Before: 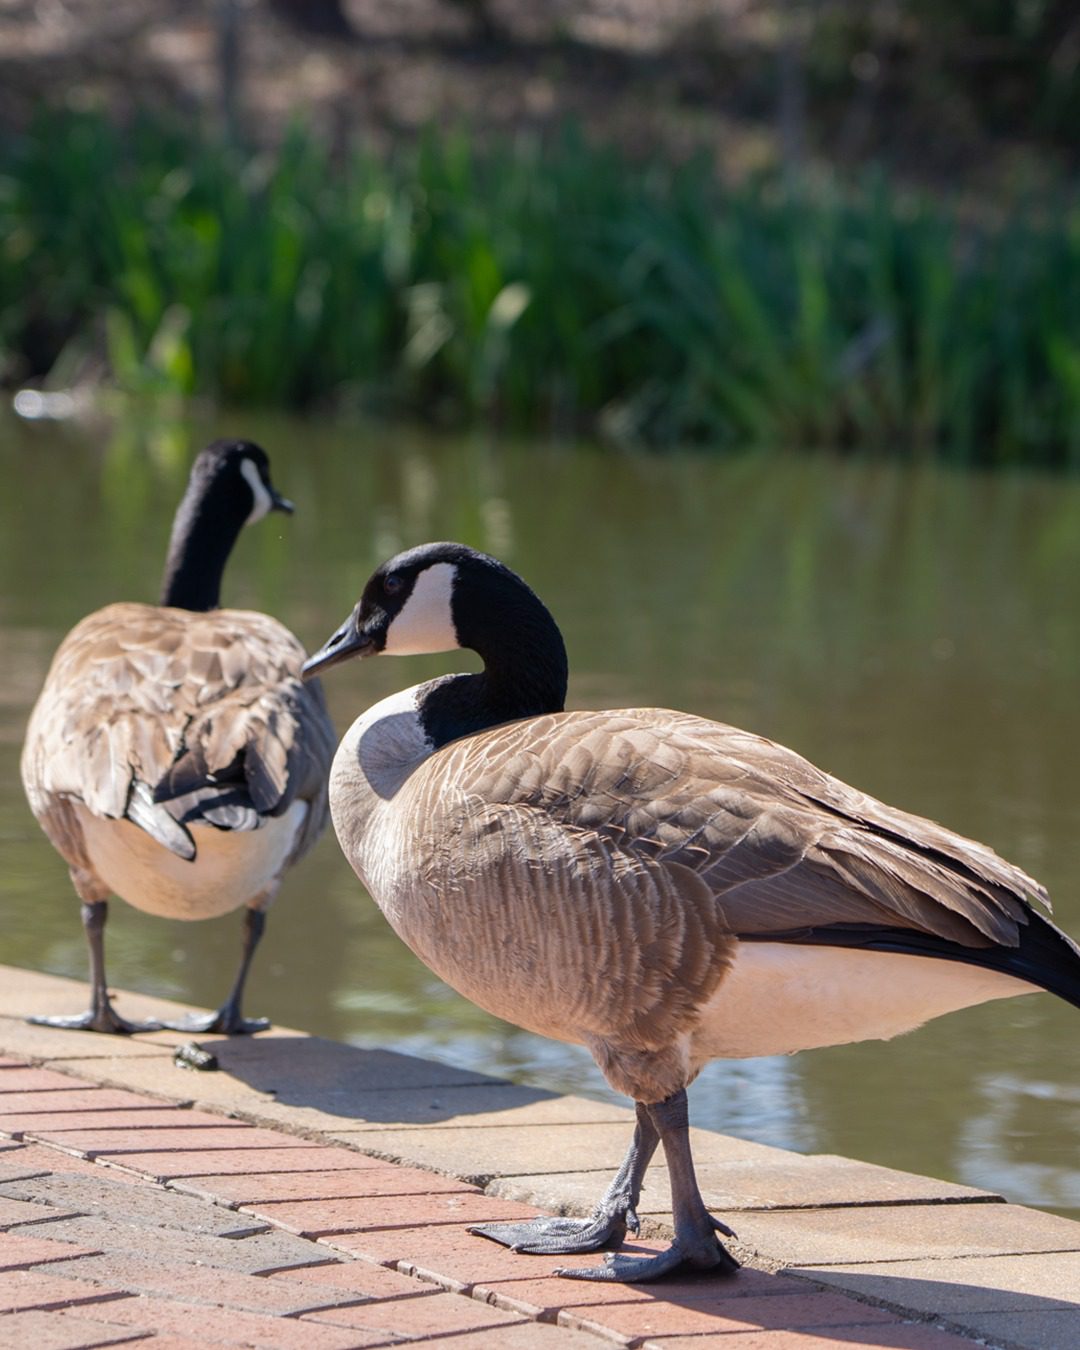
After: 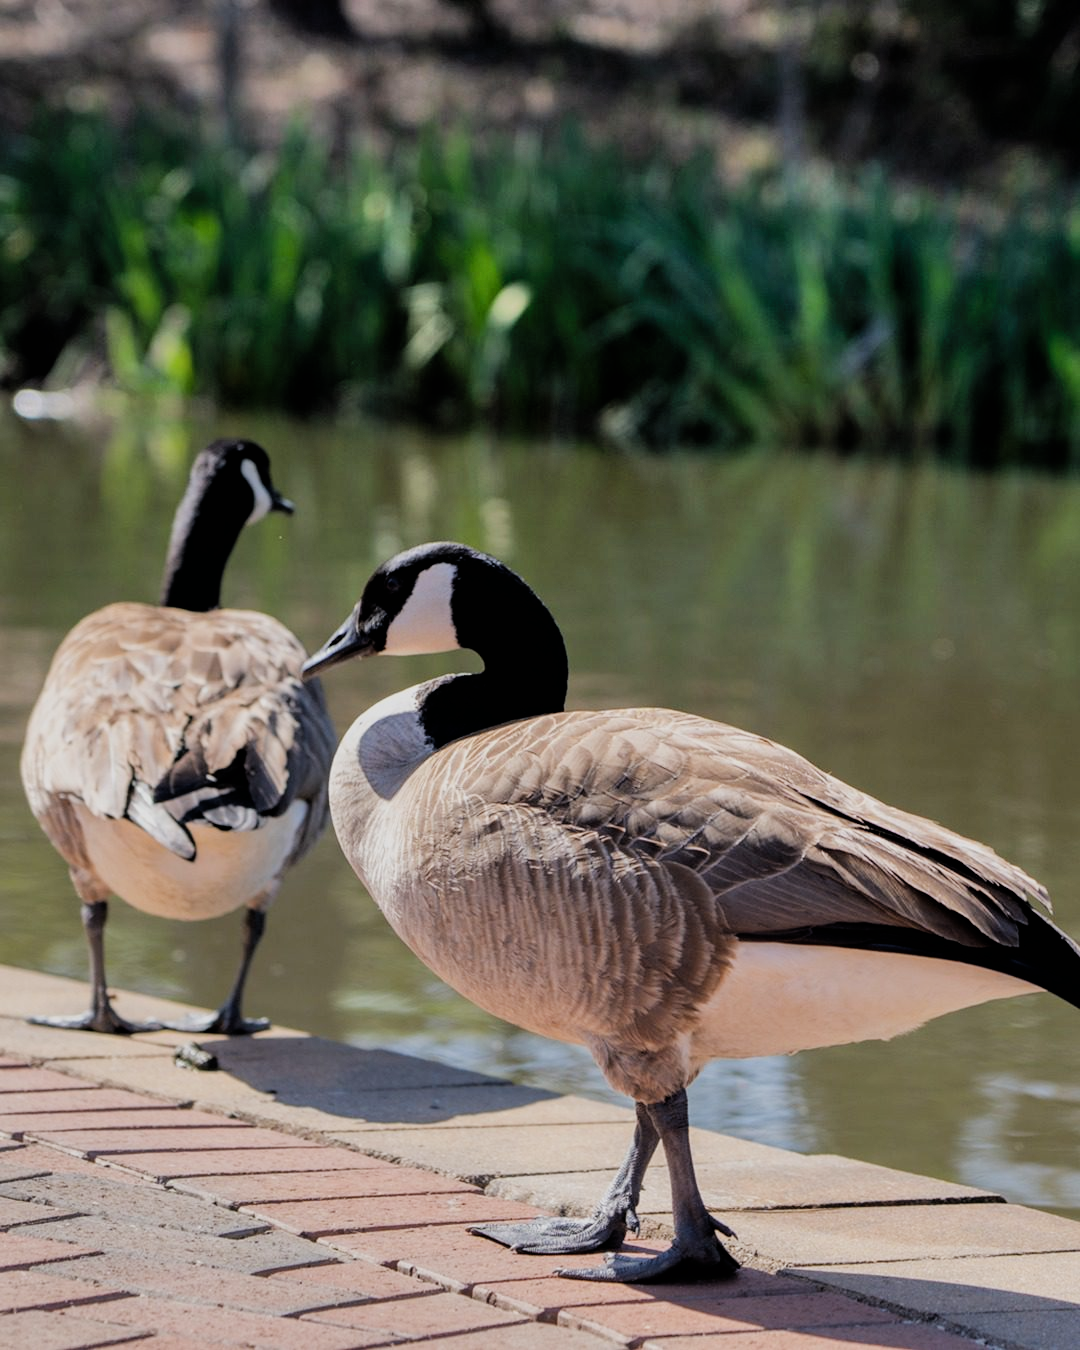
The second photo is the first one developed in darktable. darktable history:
filmic rgb: black relative exposure -5.14 EV, white relative exposure 3.97 EV, threshold 2.99 EV, hardness 2.88, contrast 1.1, highlights saturation mix -20.13%, enable highlight reconstruction true
shadows and highlights: white point adjustment 0.879, soften with gaussian
